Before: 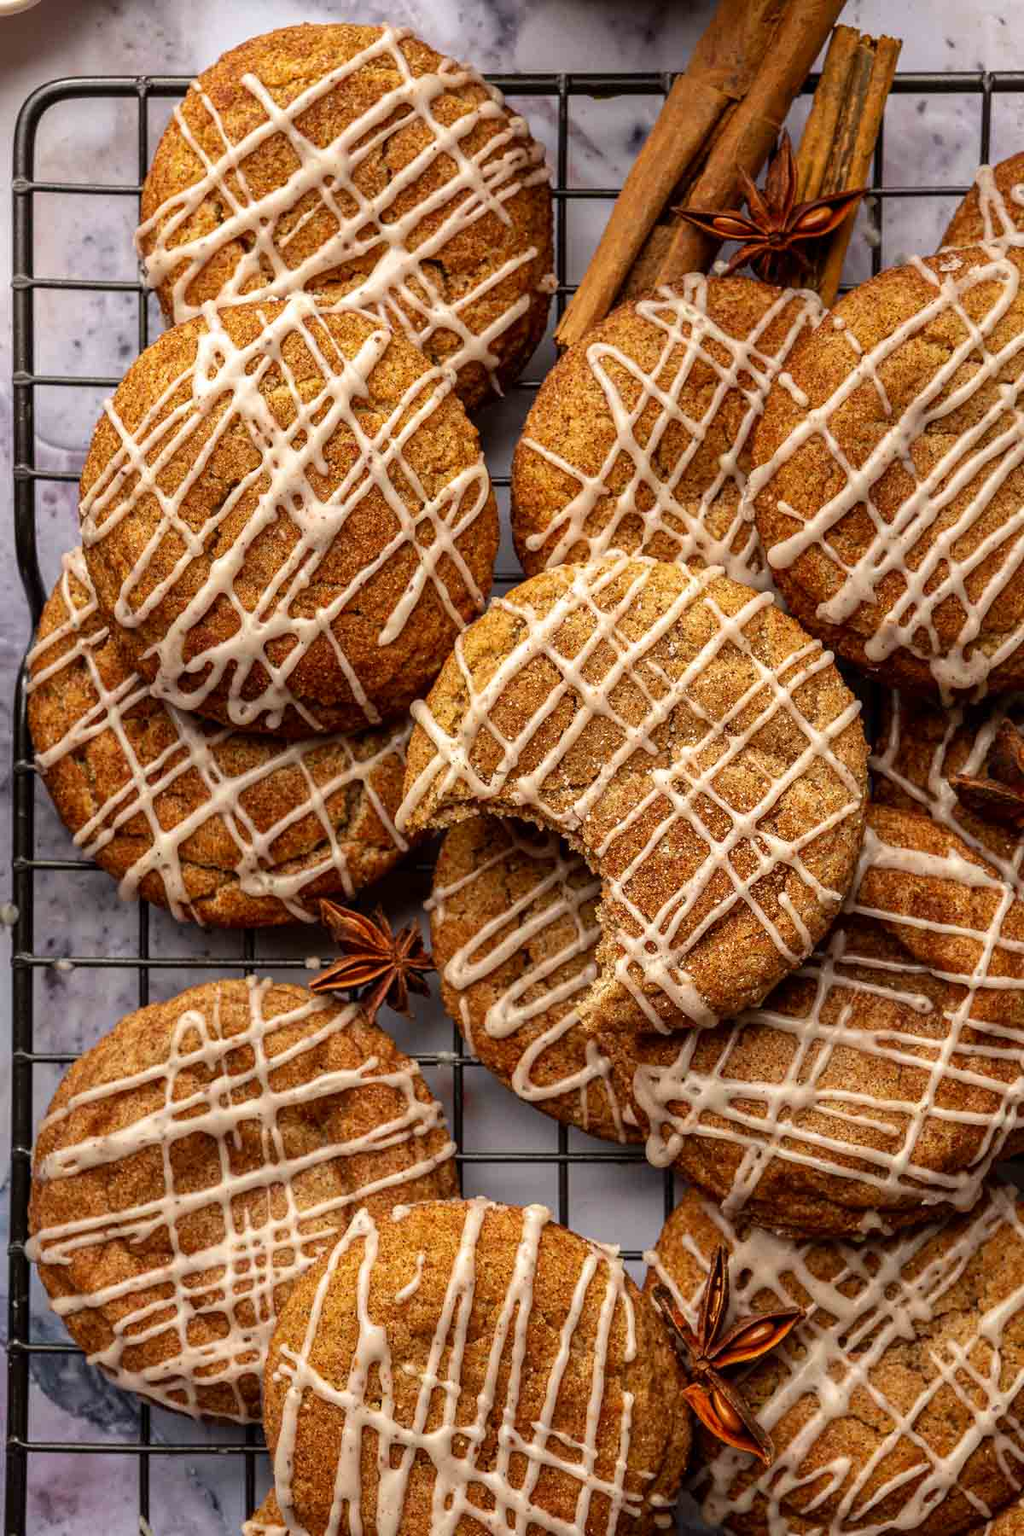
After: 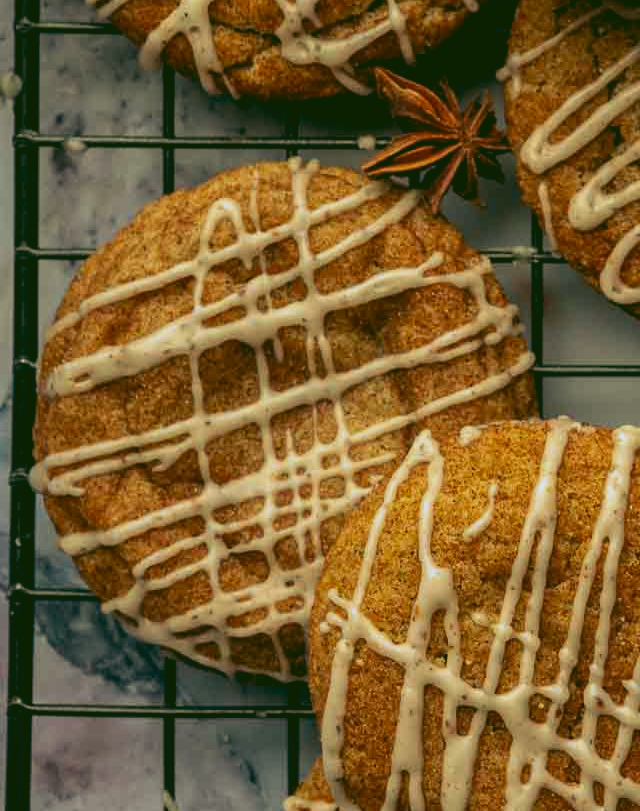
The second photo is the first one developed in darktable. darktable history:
rgb curve: curves: ch0 [(0.123, 0.061) (0.995, 0.887)]; ch1 [(0.06, 0.116) (1, 0.906)]; ch2 [(0, 0) (0.824, 0.69) (1, 1)], mode RGB, independent channels, compensate middle gray true
crop and rotate: top 54.778%, right 46.61%, bottom 0.159%
